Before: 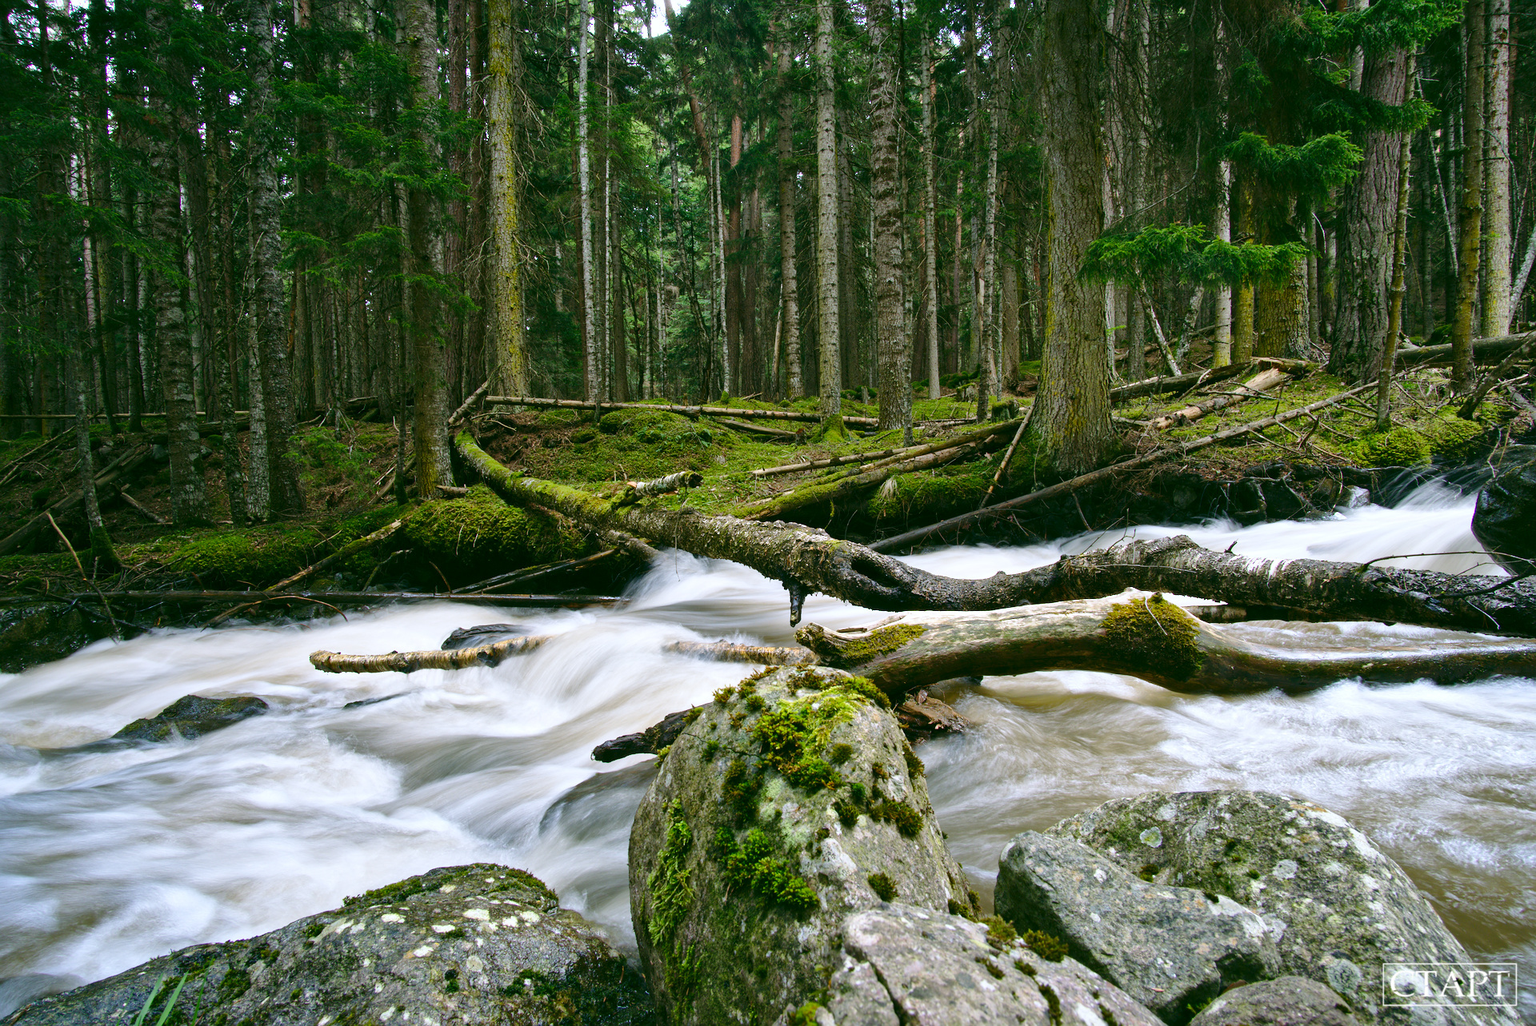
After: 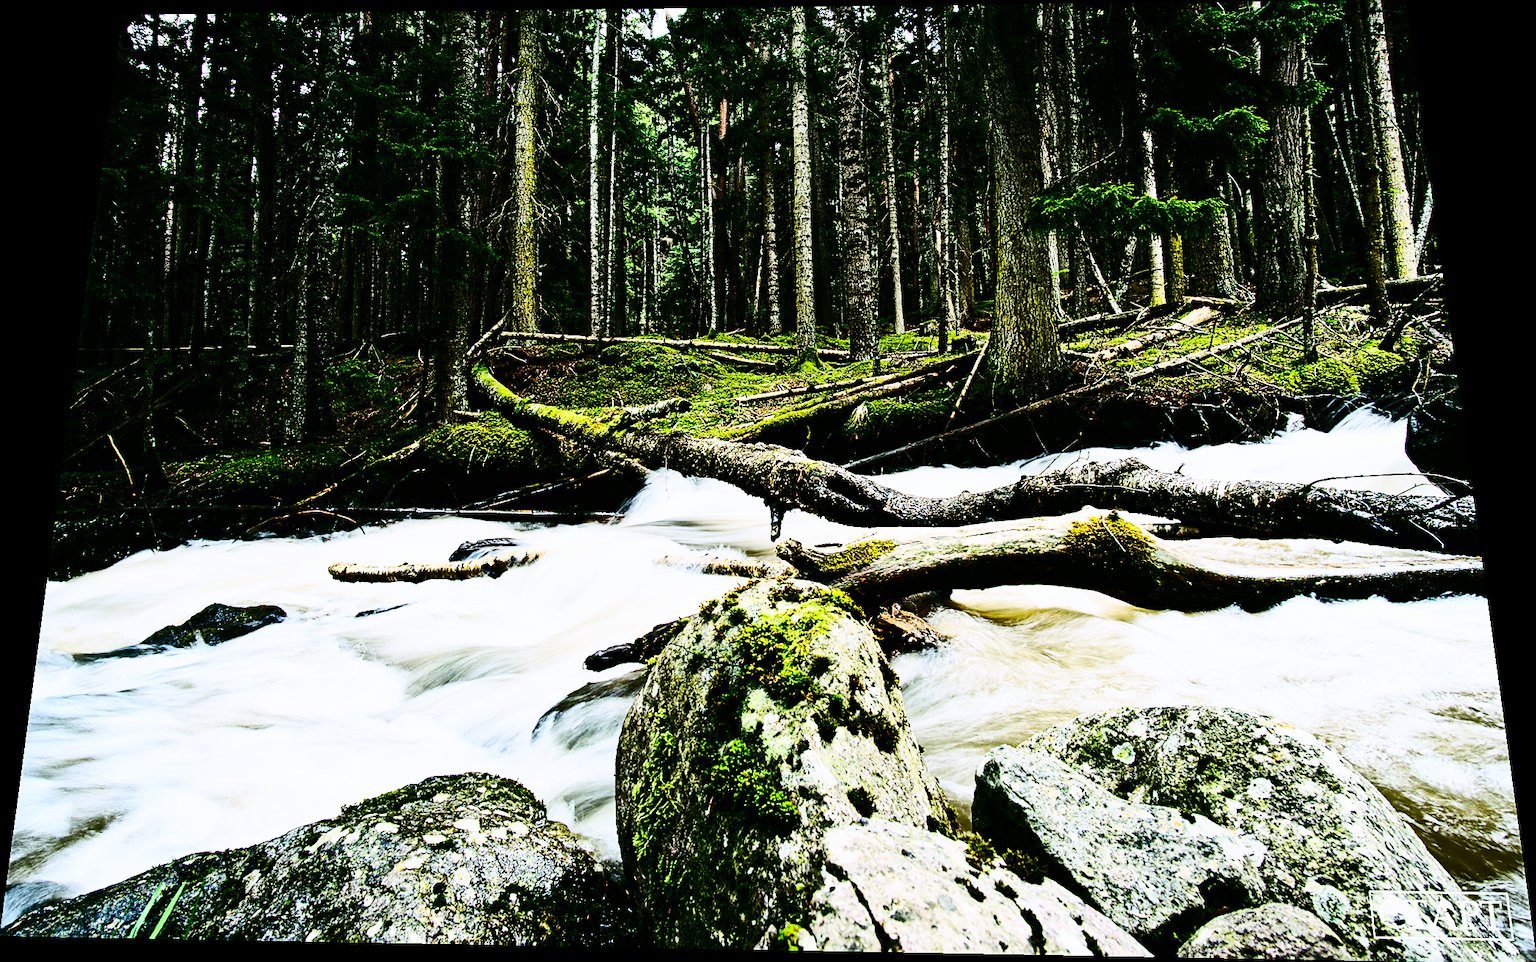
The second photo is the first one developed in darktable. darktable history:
contrast brightness saturation: contrast 0.4, brightness 0.1, saturation 0.21
tone equalizer: -8 EV -0.75 EV, -7 EV -0.7 EV, -6 EV -0.6 EV, -5 EV -0.4 EV, -3 EV 0.4 EV, -2 EV 0.6 EV, -1 EV 0.7 EV, +0 EV 0.75 EV, edges refinement/feathering 500, mask exposure compensation -1.57 EV, preserve details no
rotate and perspective: rotation 0.128°, lens shift (vertical) -0.181, lens shift (horizontal) -0.044, shear 0.001, automatic cropping off
sigmoid: contrast 2, skew -0.2, preserve hue 0%, red attenuation 0.1, red rotation 0.035, green attenuation 0.1, green rotation -0.017, blue attenuation 0.15, blue rotation -0.052, base primaries Rec2020
sharpen: on, module defaults
